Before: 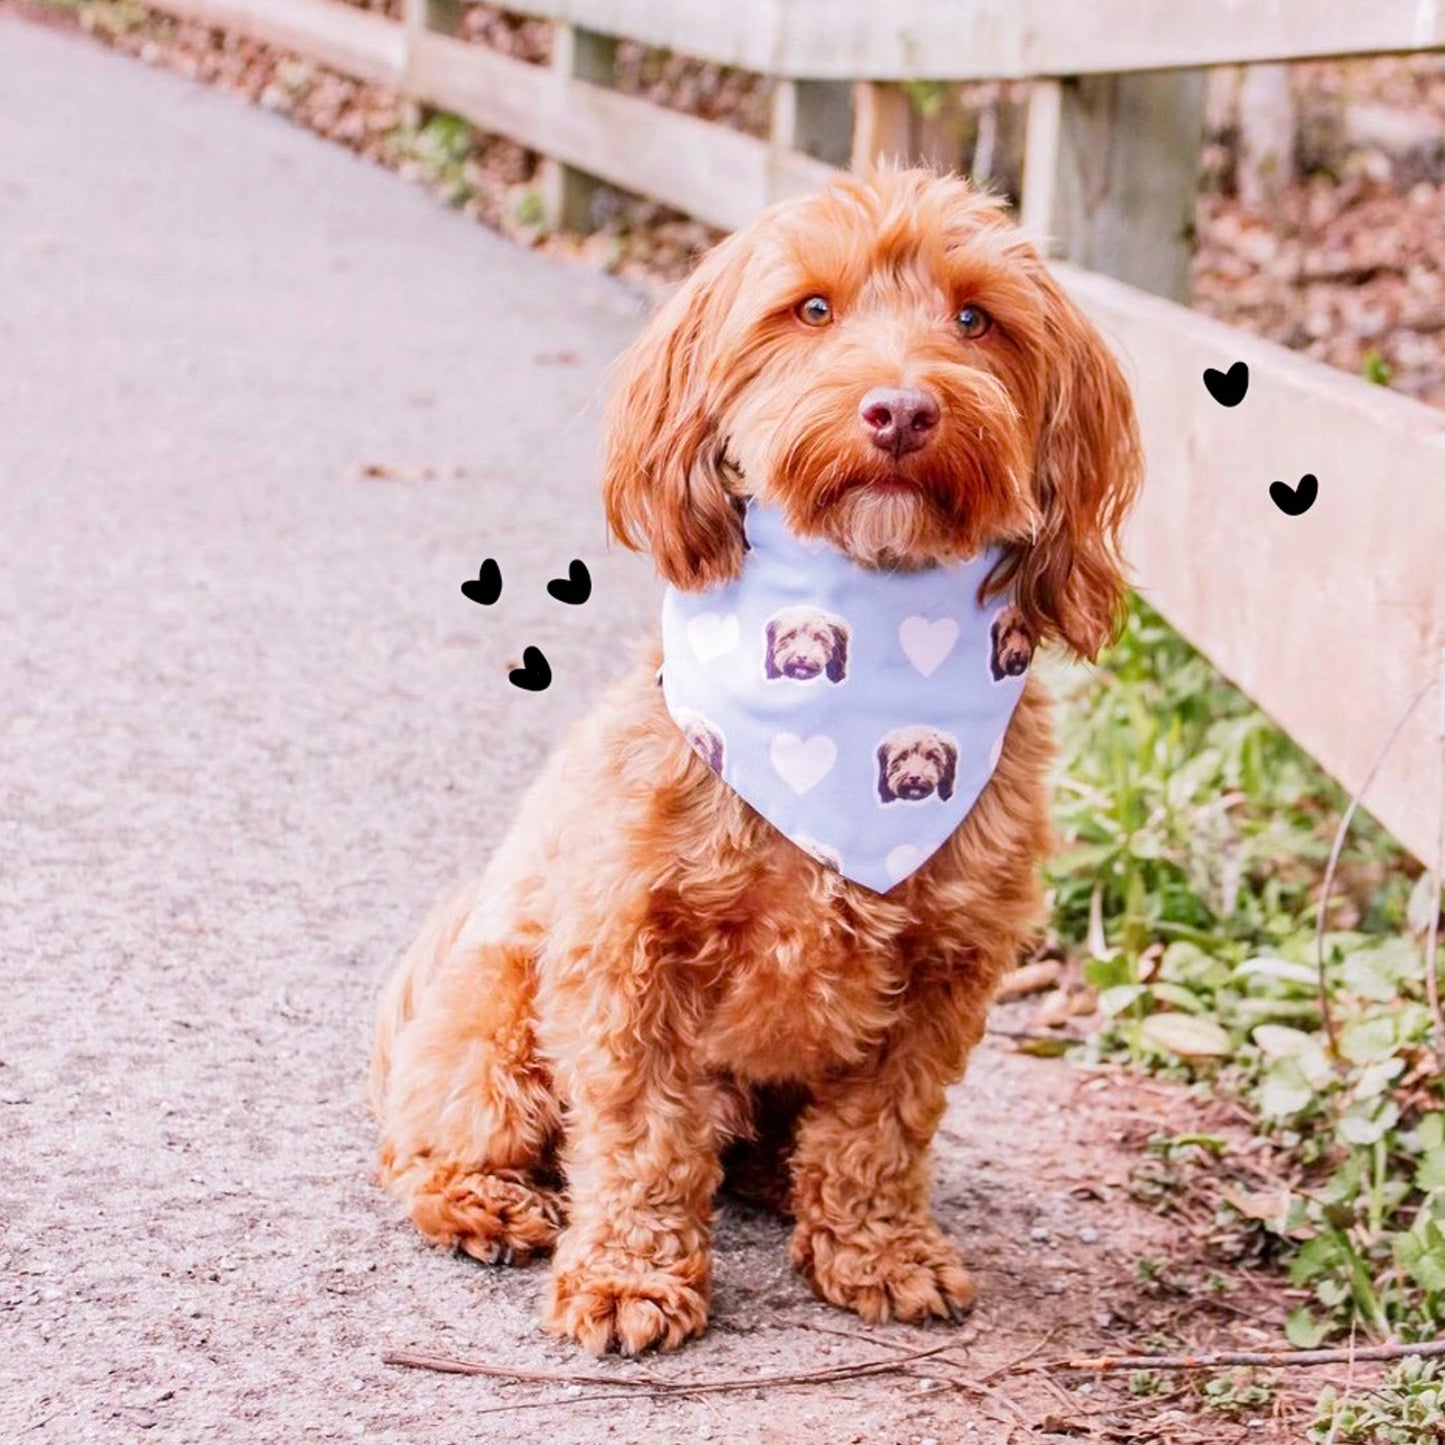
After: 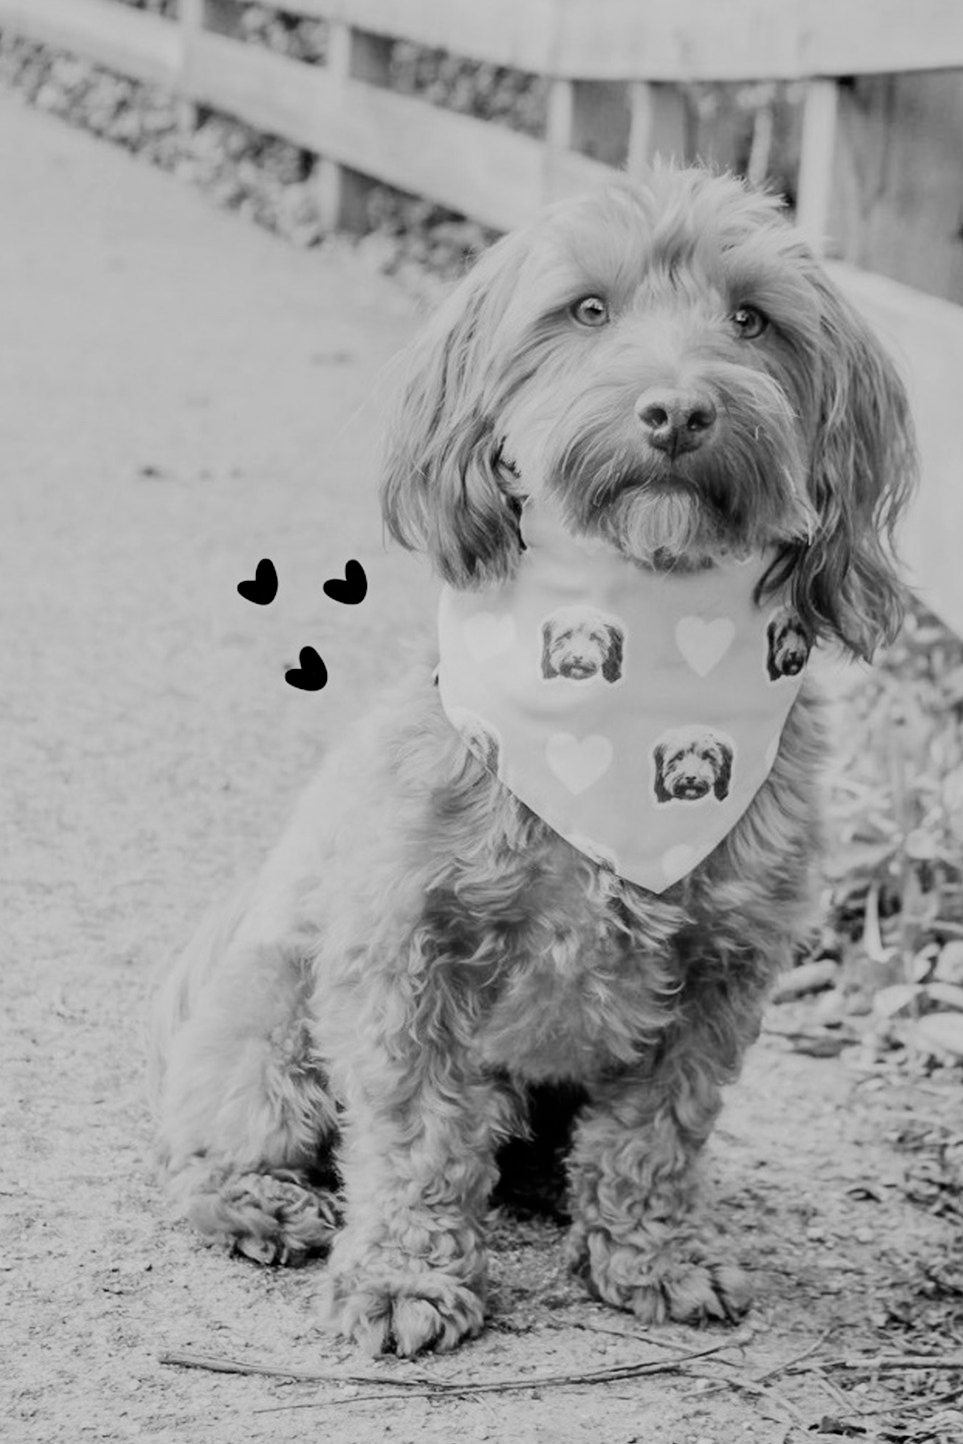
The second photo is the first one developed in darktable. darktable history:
monochrome: a 16.01, b -2.65, highlights 0.52
filmic rgb: black relative exposure -7.15 EV, white relative exposure 5.36 EV, hardness 3.02
crop and rotate: left 15.546%, right 17.787%
